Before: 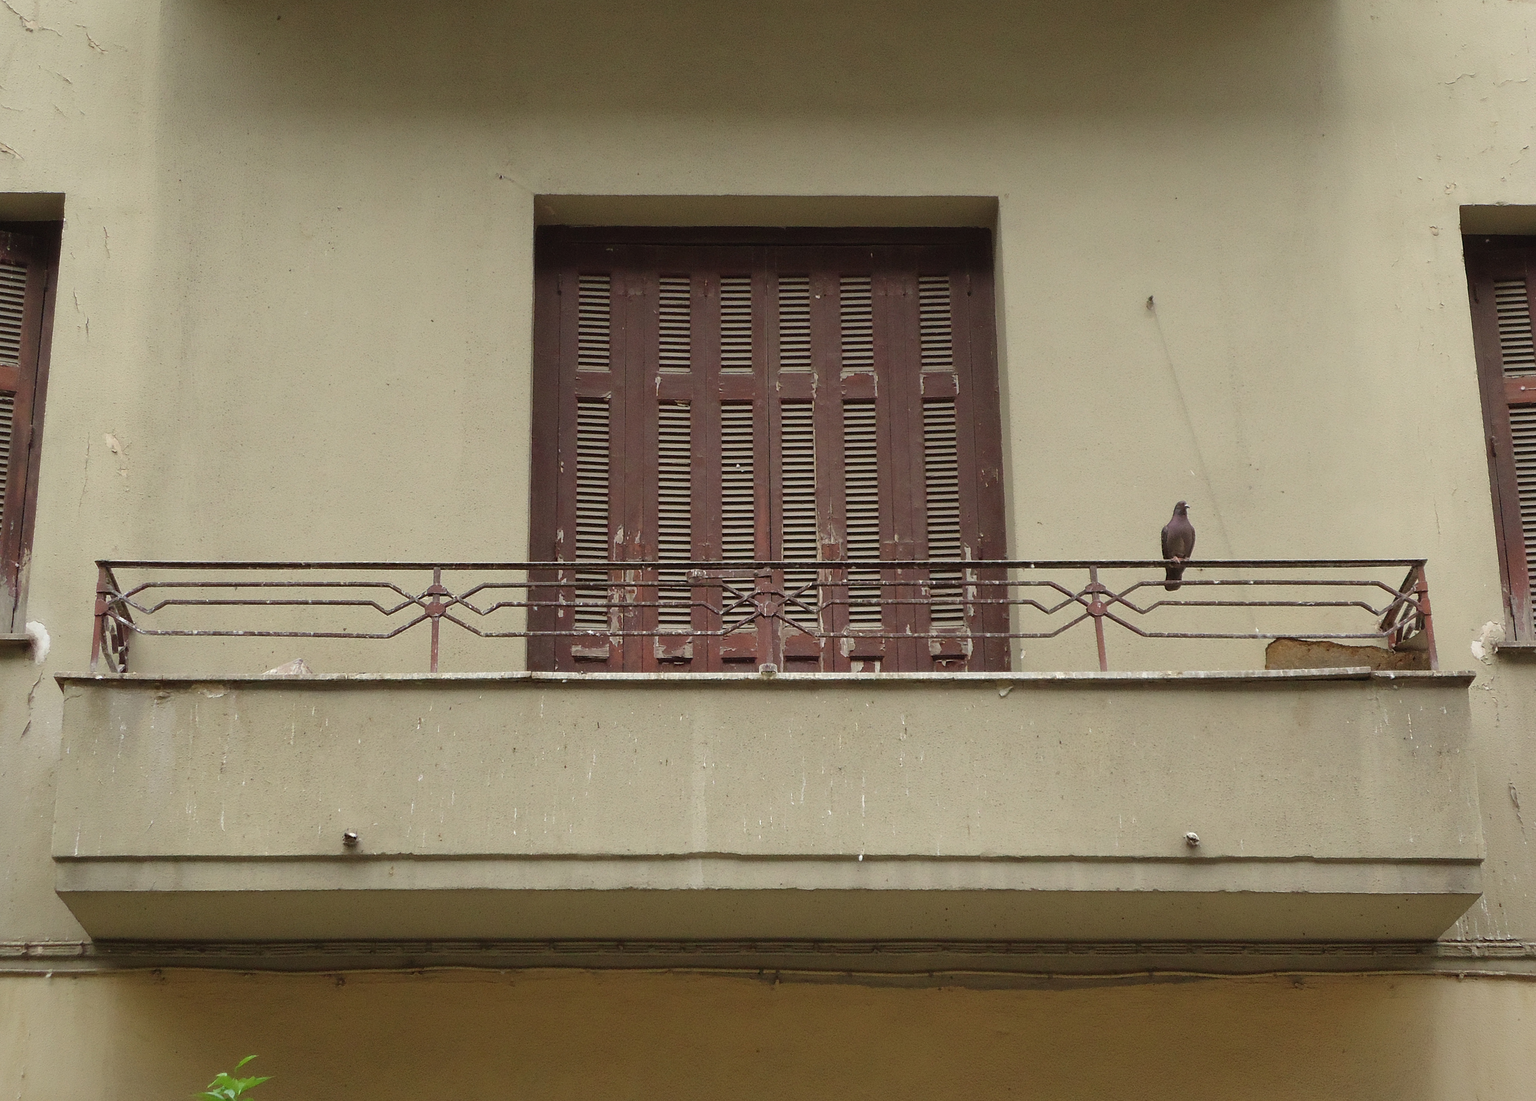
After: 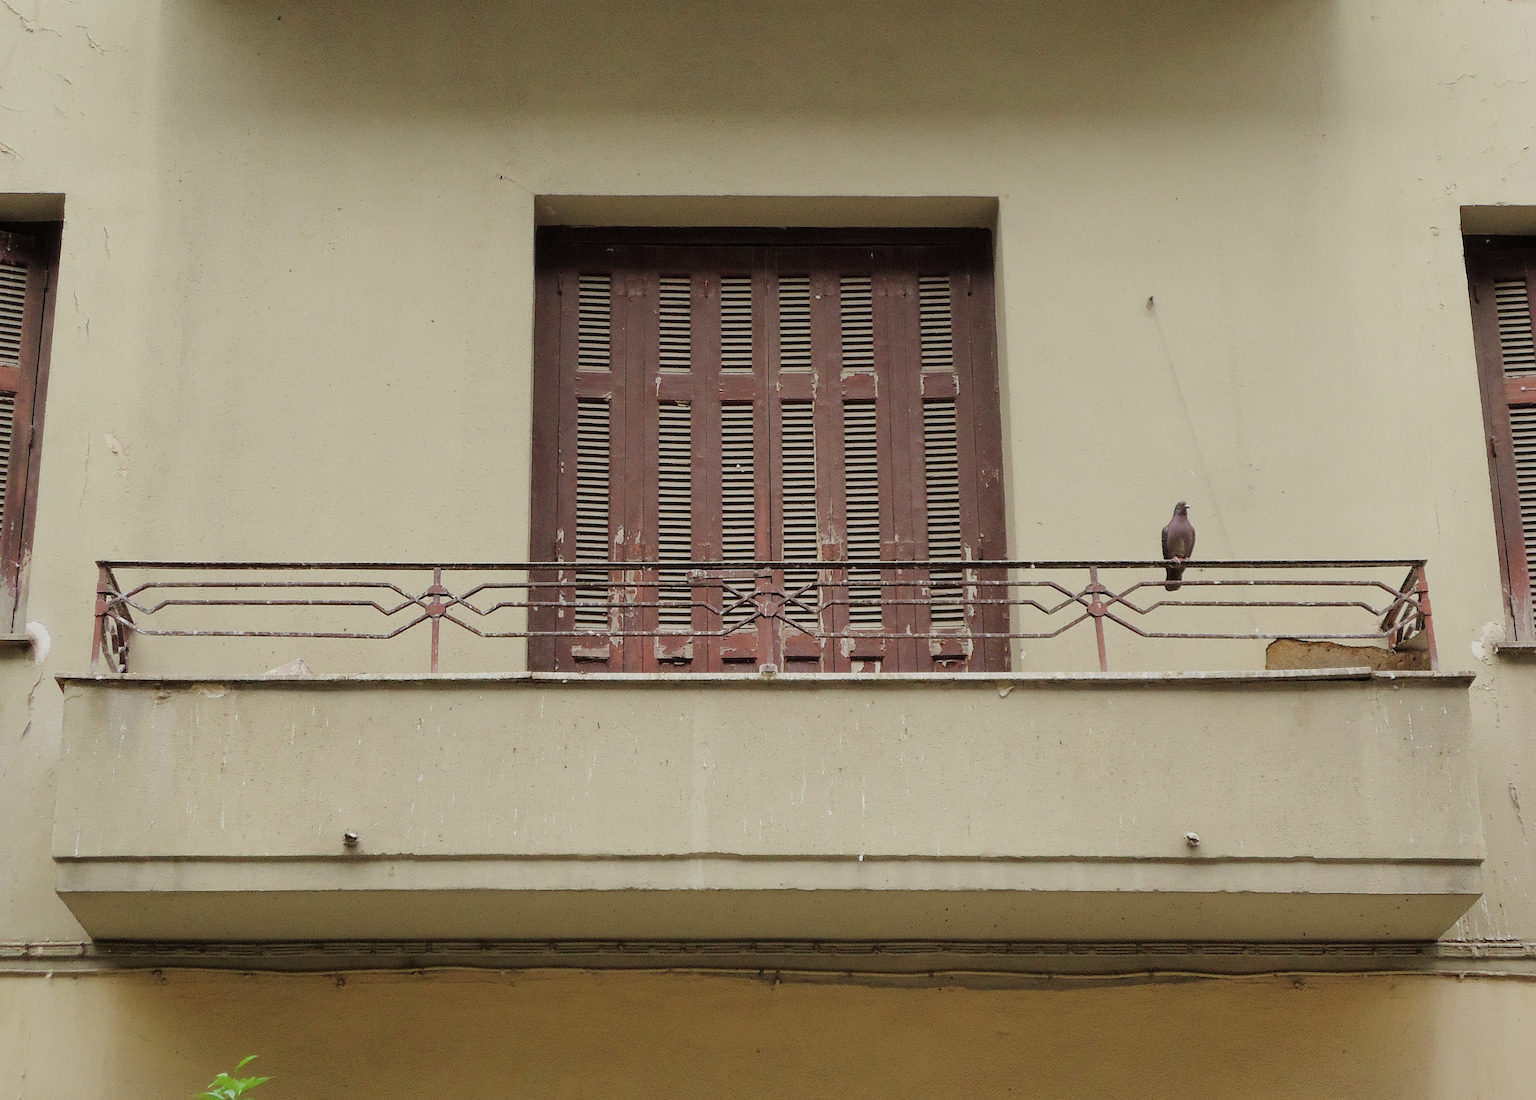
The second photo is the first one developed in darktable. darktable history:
exposure: exposure 0.515 EV, compensate highlight preservation false
filmic rgb: black relative exposure -7.15 EV, white relative exposure 5.36 EV, hardness 3.02
